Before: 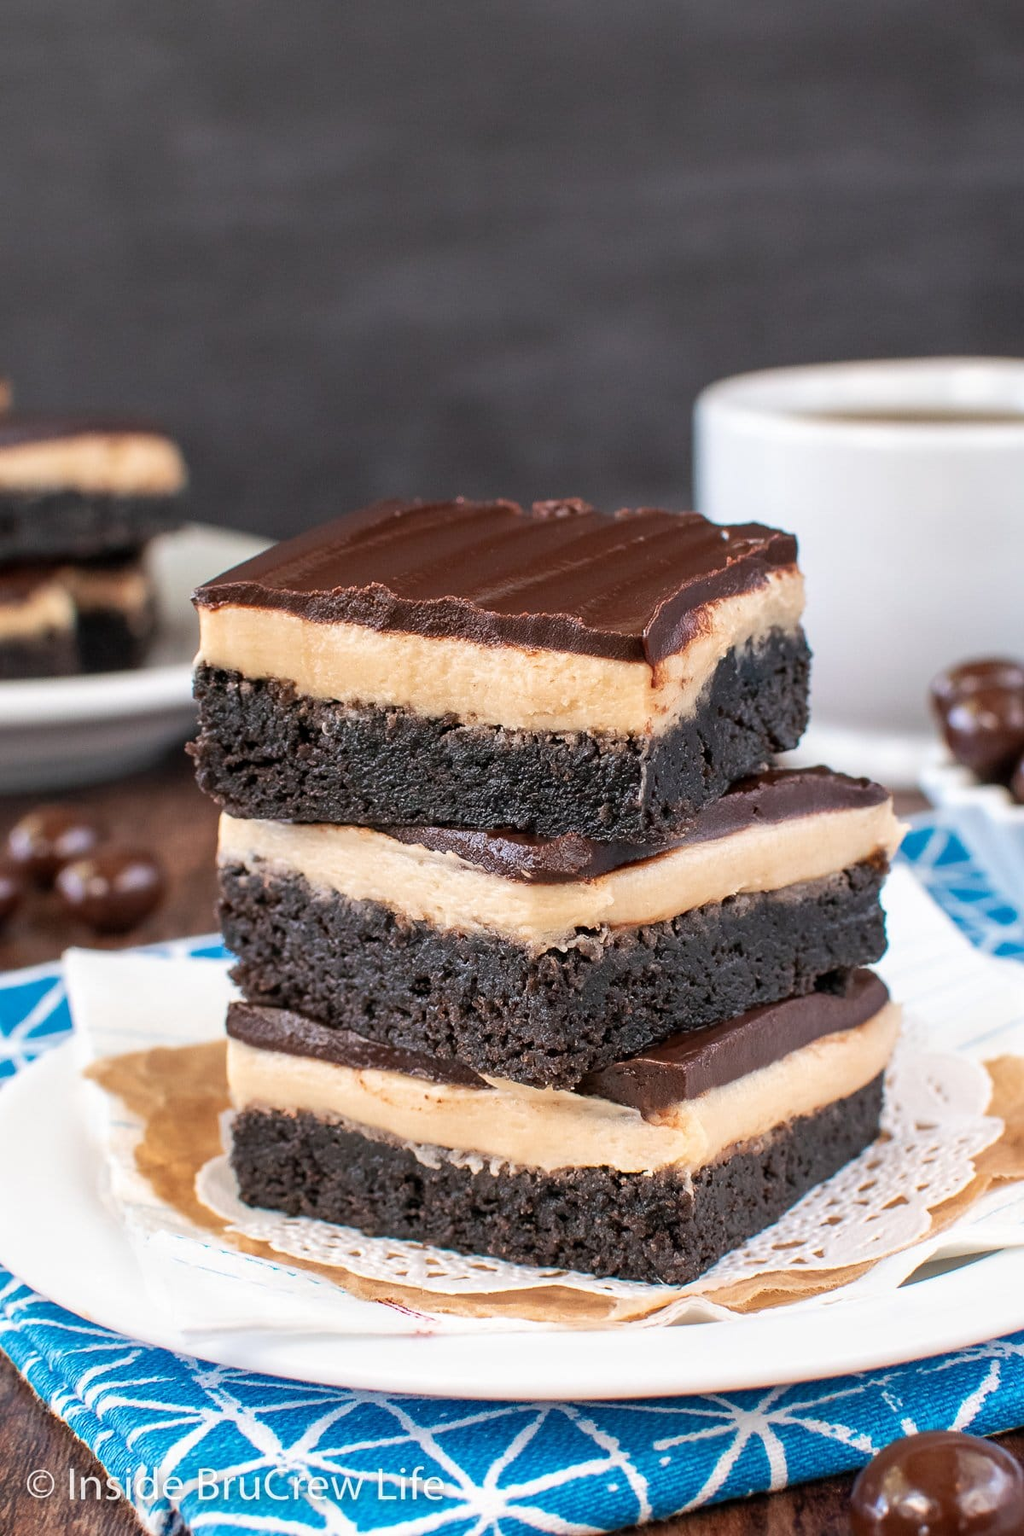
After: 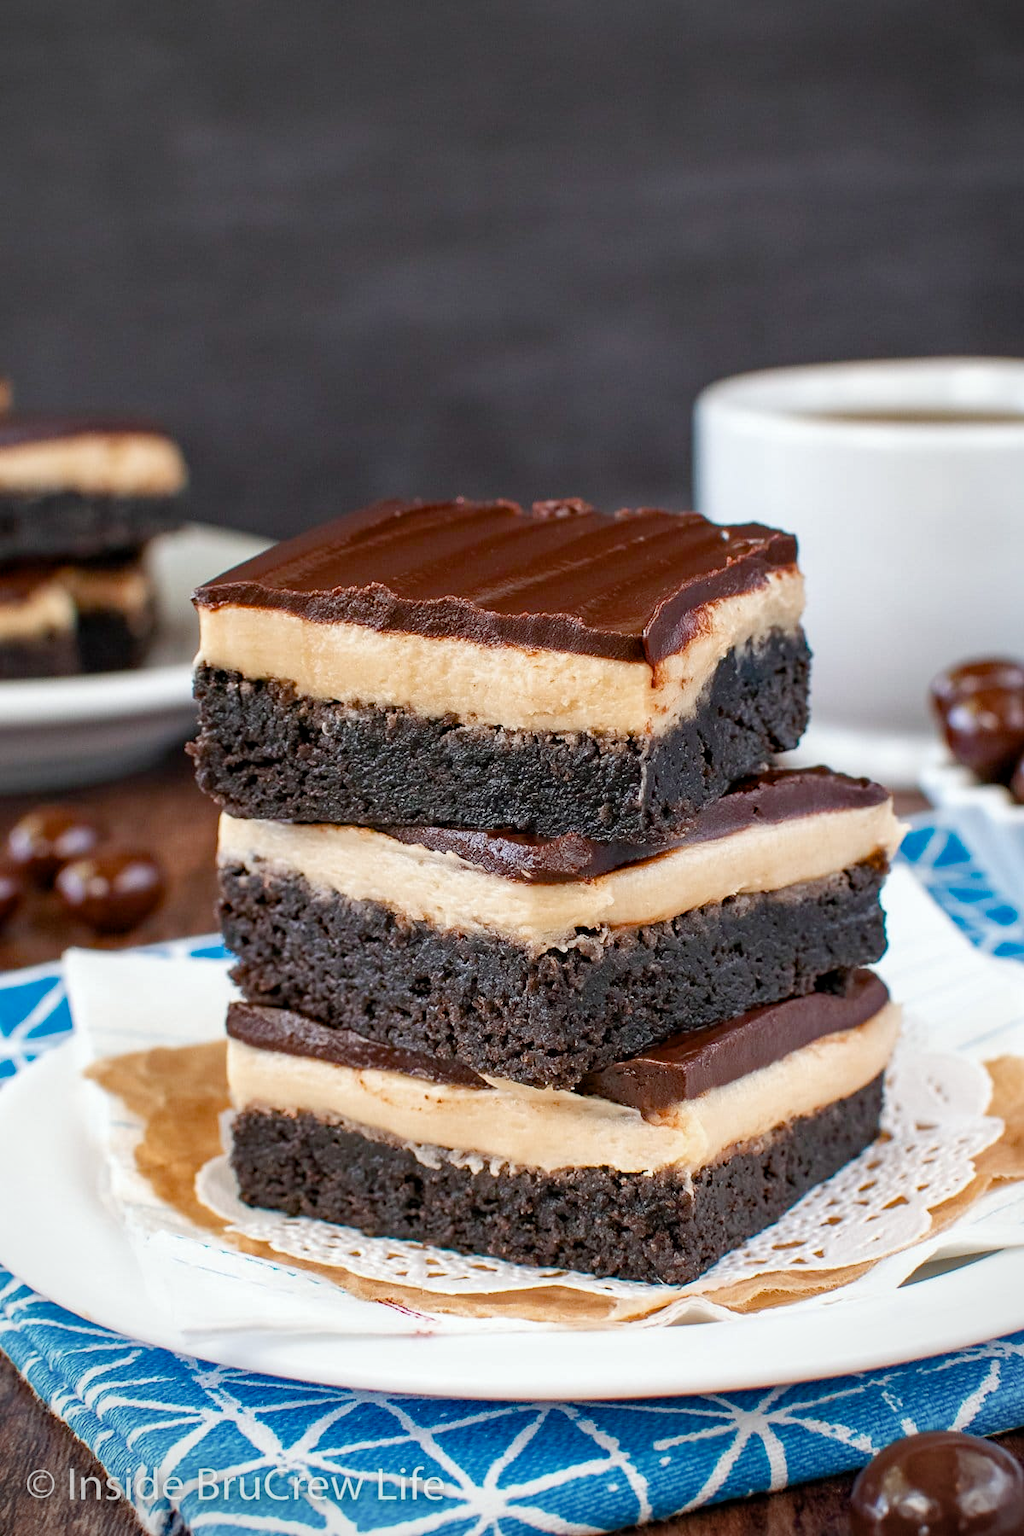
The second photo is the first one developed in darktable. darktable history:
color balance rgb: perceptual saturation grading › global saturation 20%, perceptual saturation grading › highlights -25%, perceptual saturation grading › shadows 50%, global vibrance -25%
vignetting: fall-off start 79.88%
haze removal: compatibility mode true, adaptive false
white balance: red 0.978, blue 0.999
